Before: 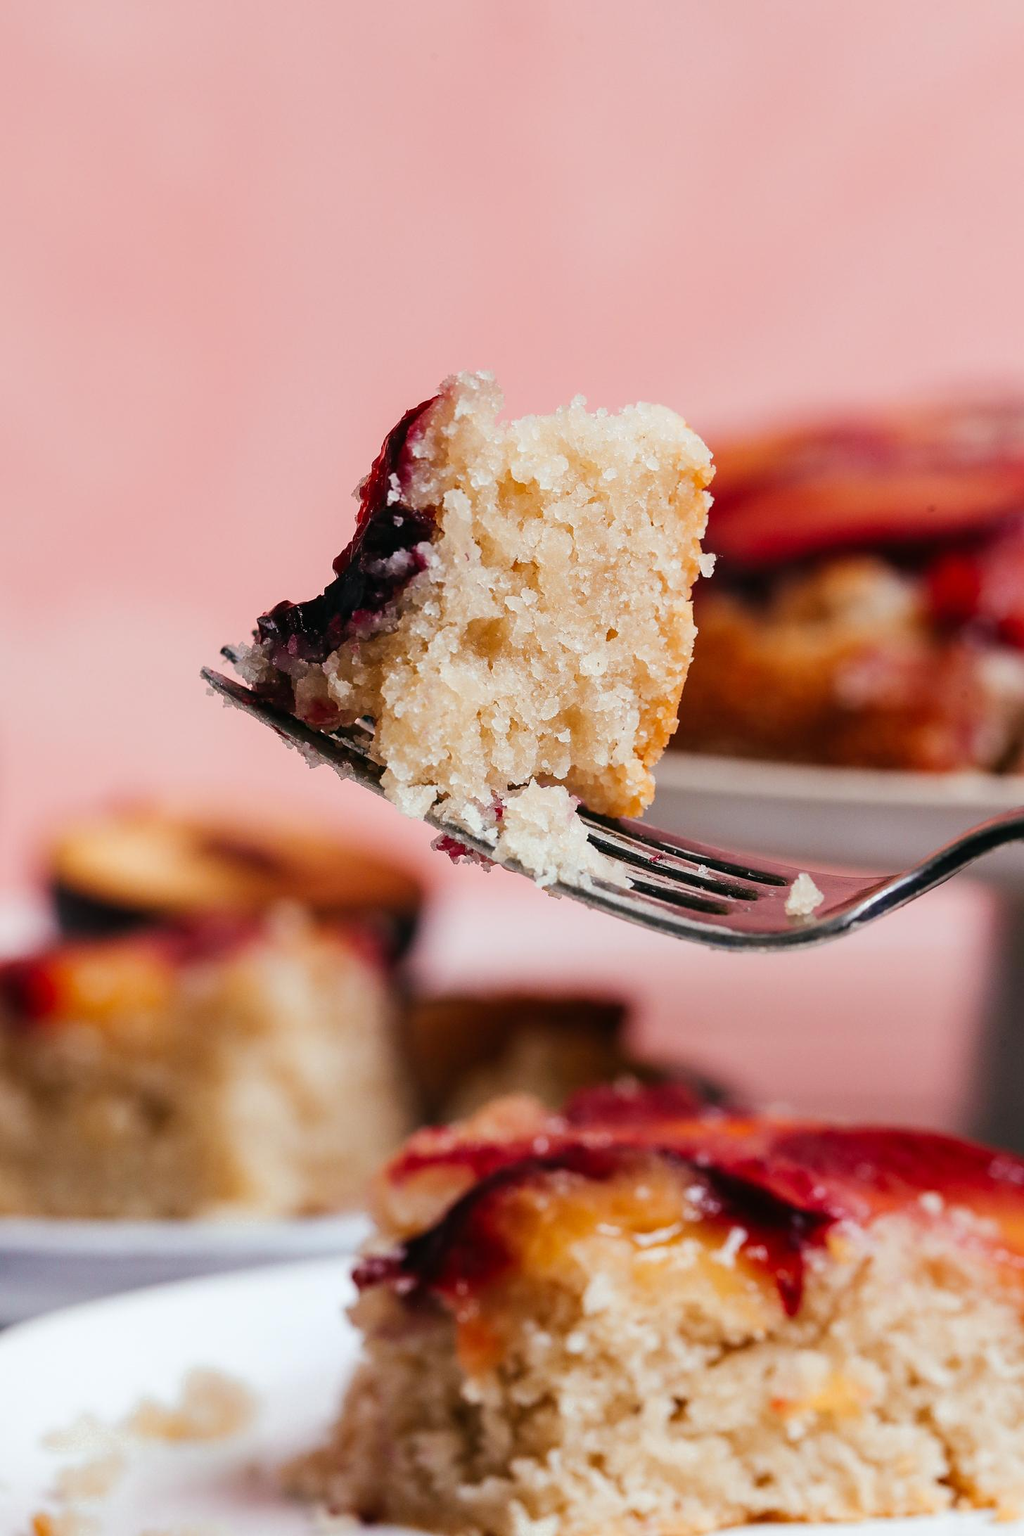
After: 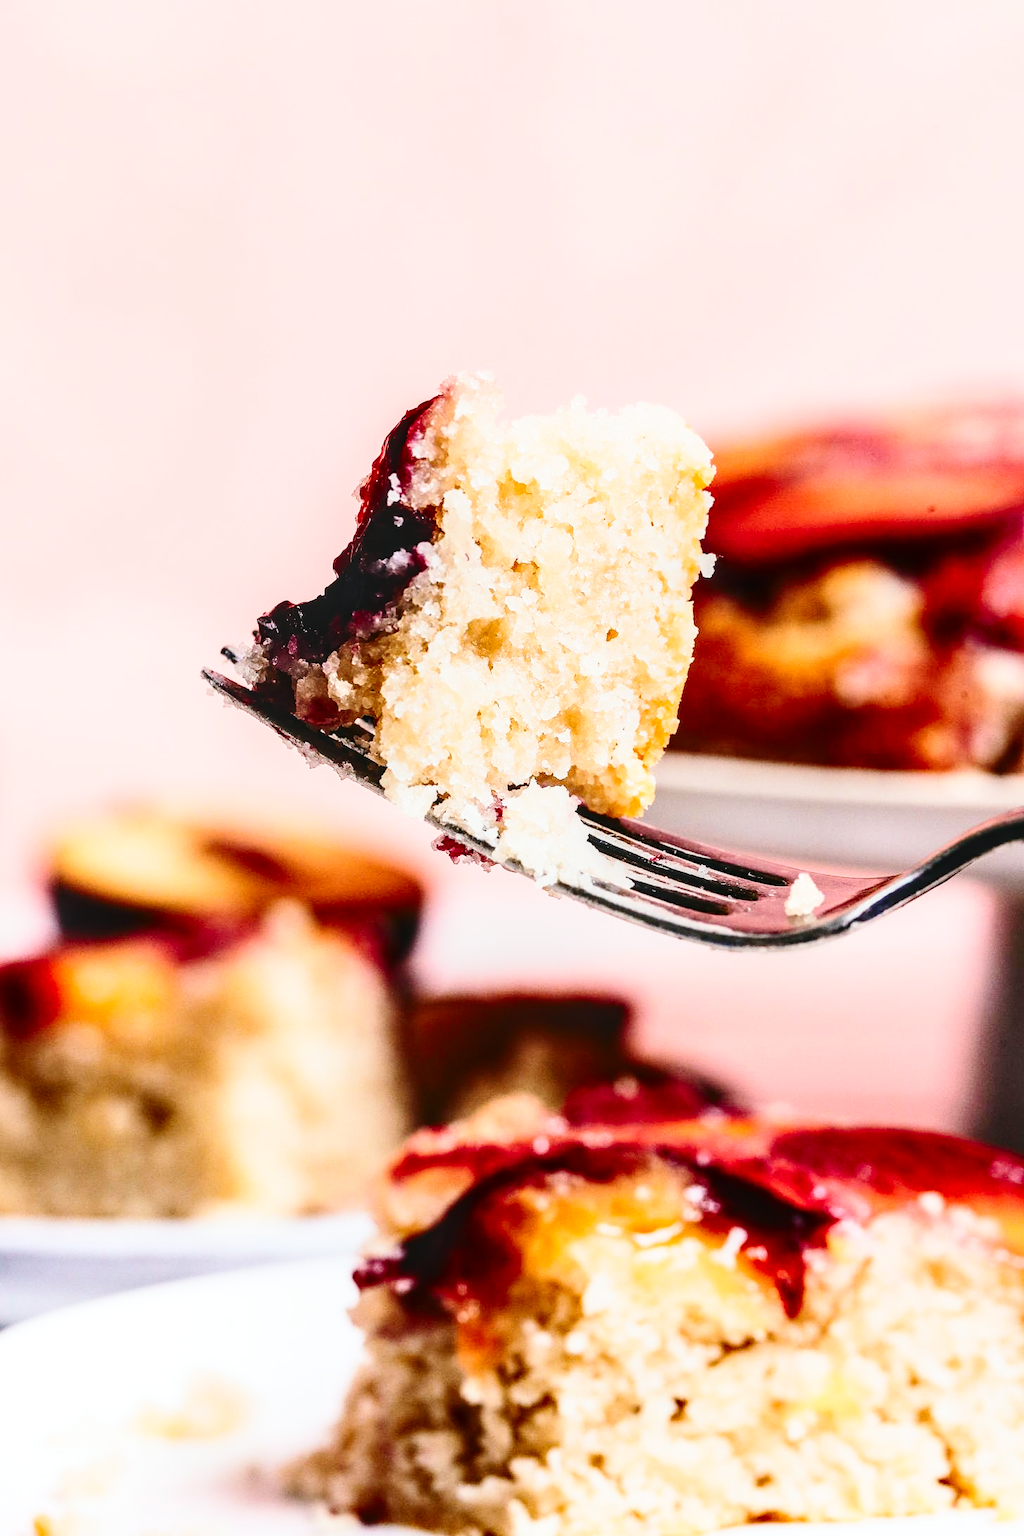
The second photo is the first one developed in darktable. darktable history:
local contrast: on, module defaults
base curve: curves: ch0 [(0, 0) (0.028, 0.03) (0.121, 0.232) (0.46, 0.748) (0.859, 0.968) (1, 1)], preserve colors none
contrast brightness saturation: contrast 0.295
